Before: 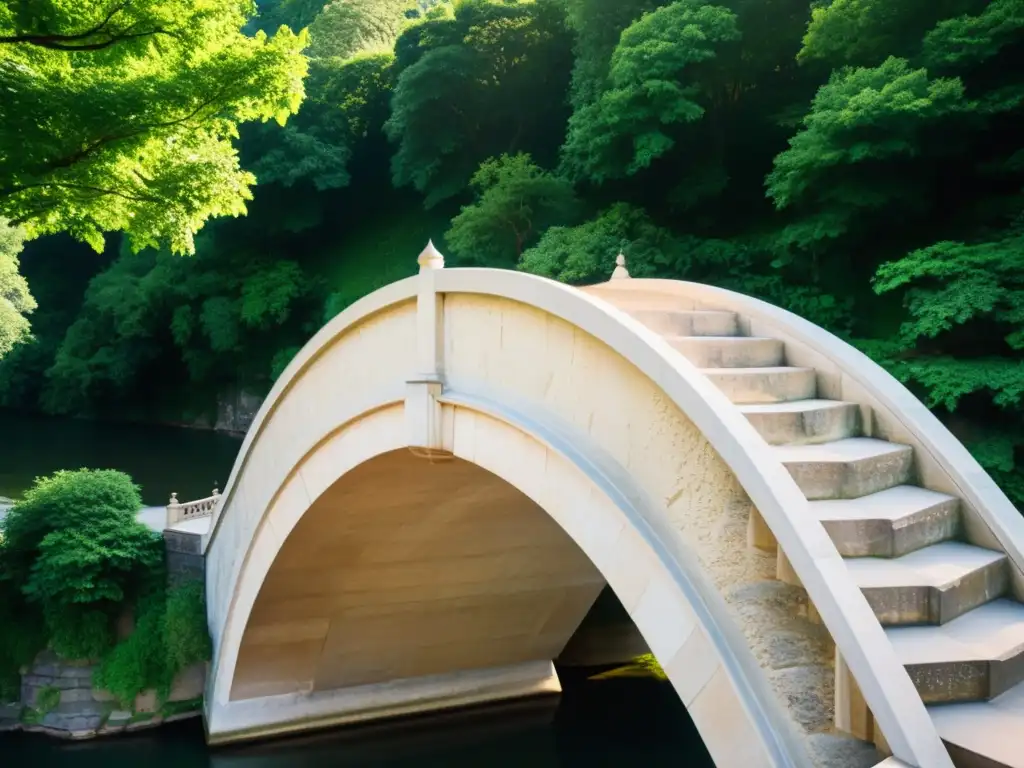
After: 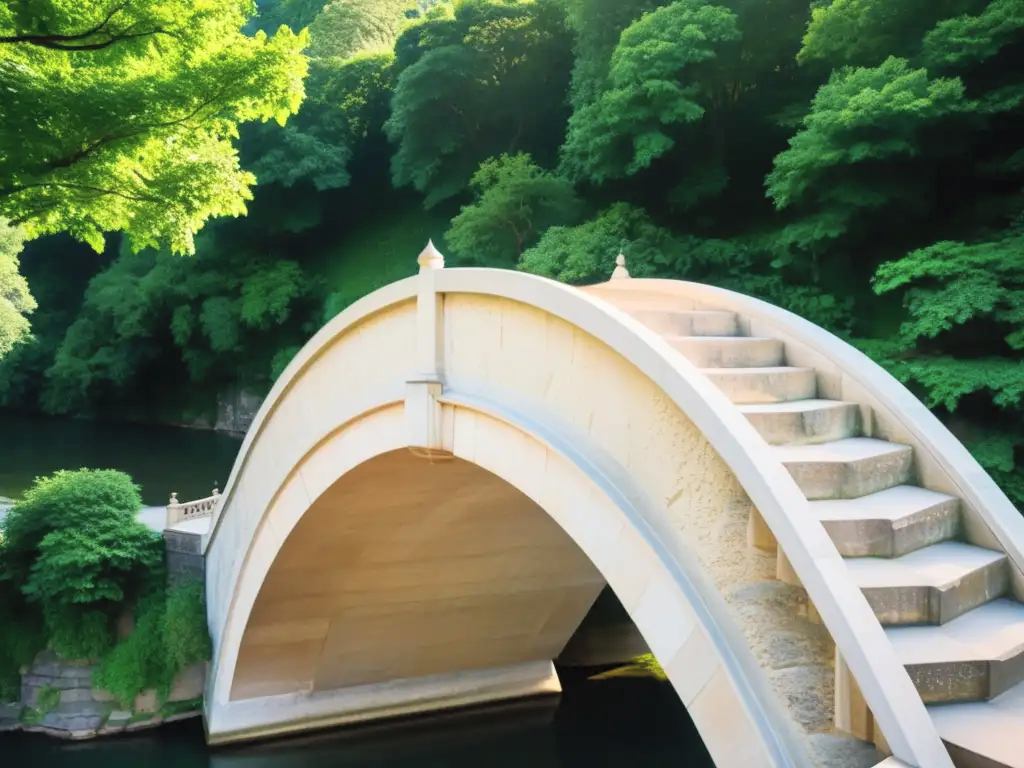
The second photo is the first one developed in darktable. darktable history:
contrast brightness saturation: brightness 0.14
